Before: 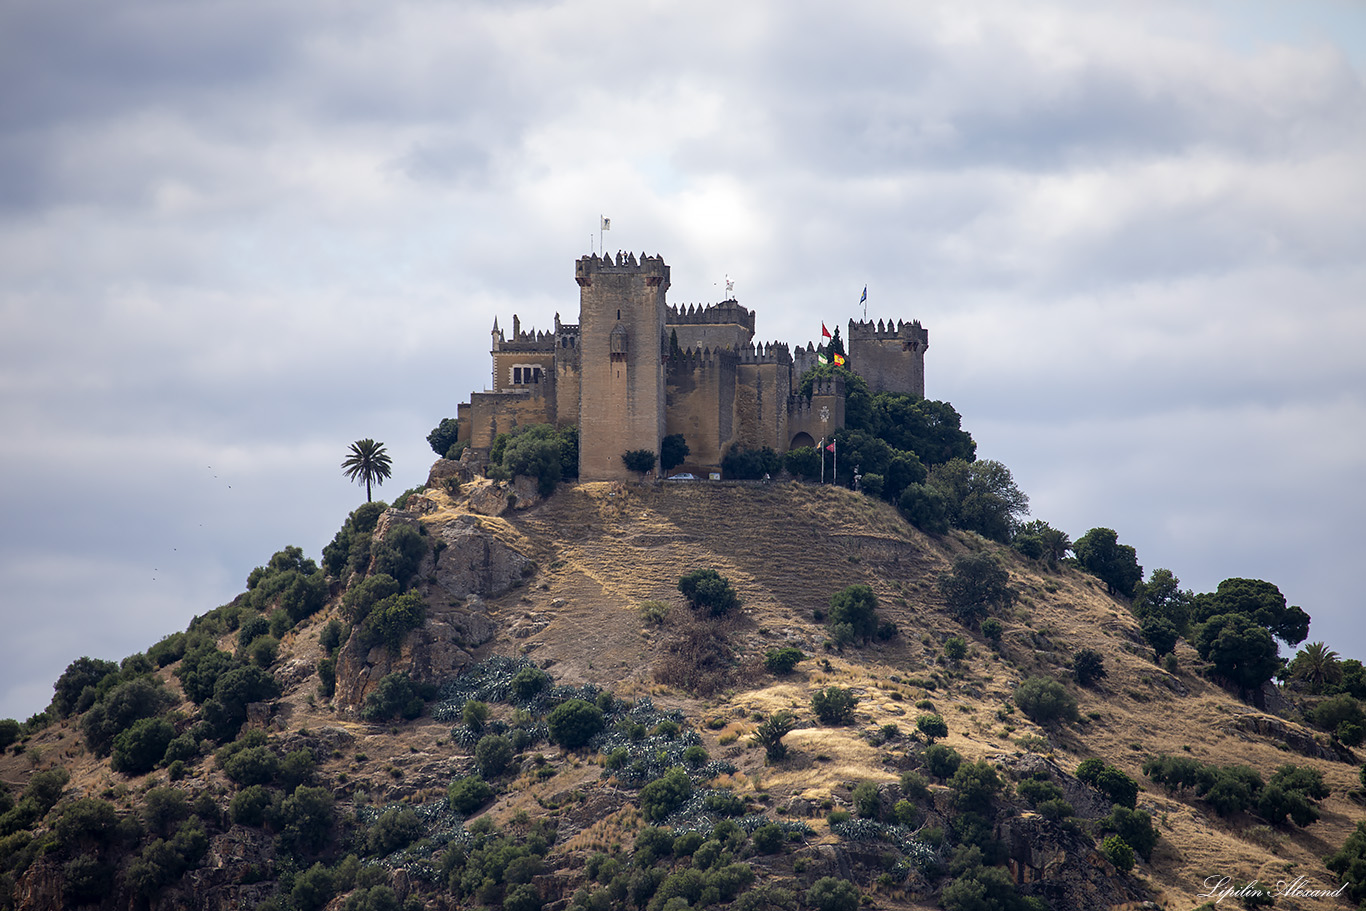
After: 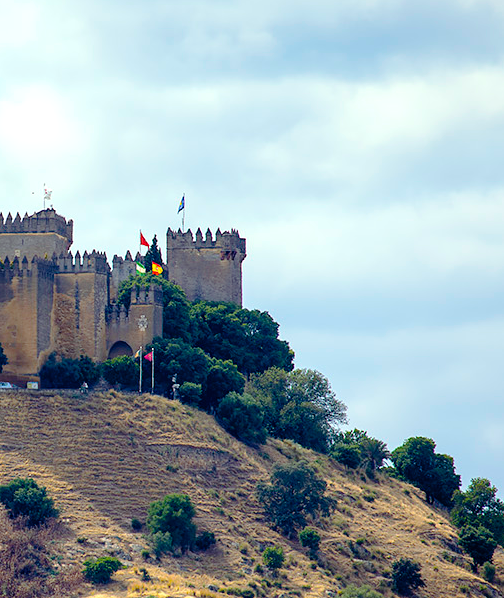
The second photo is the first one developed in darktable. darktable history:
exposure: exposure 0.258 EV, compensate highlight preservation false
crop and rotate: left 49.936%, top 10.094%, right 13.136%, bottom 24.256%
tone curve: curves: ch0 [(0, 0) (0.003, 0.003) (0.011, 0.014) (0.025, 0.027) (0.044, 0.044) (0.069, 0.064) (0.1, 0.108) (0.136, 0.153) (0.177, 0.208) (0.224, 0.275) (0.277, 0.349) (0.335, 0.422) (0.399, 0.492) (0.468, 0.557) (0.543, 0.617) (0.623, 0.682) (0.709, 0.745) (0.801, 0.826) (0.898, 0.916) (1, 1)], preserve colors none
base curve: exposure shift 0, preserve colors none
color correction: highlights a* -8, highlights b* 3.1
white balance: emerald 1
color balance rgb: linear chroma grading › global chroma 15%, perceptual saturation grading › global saturation 30%
